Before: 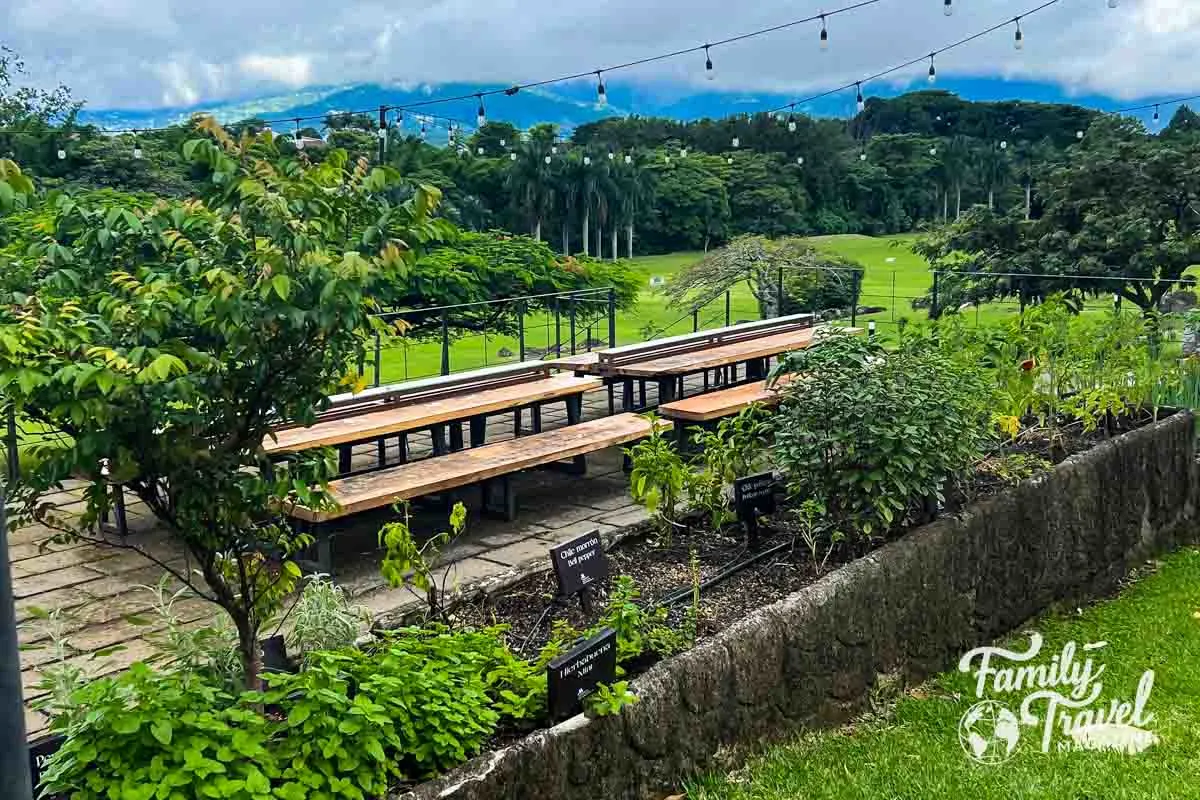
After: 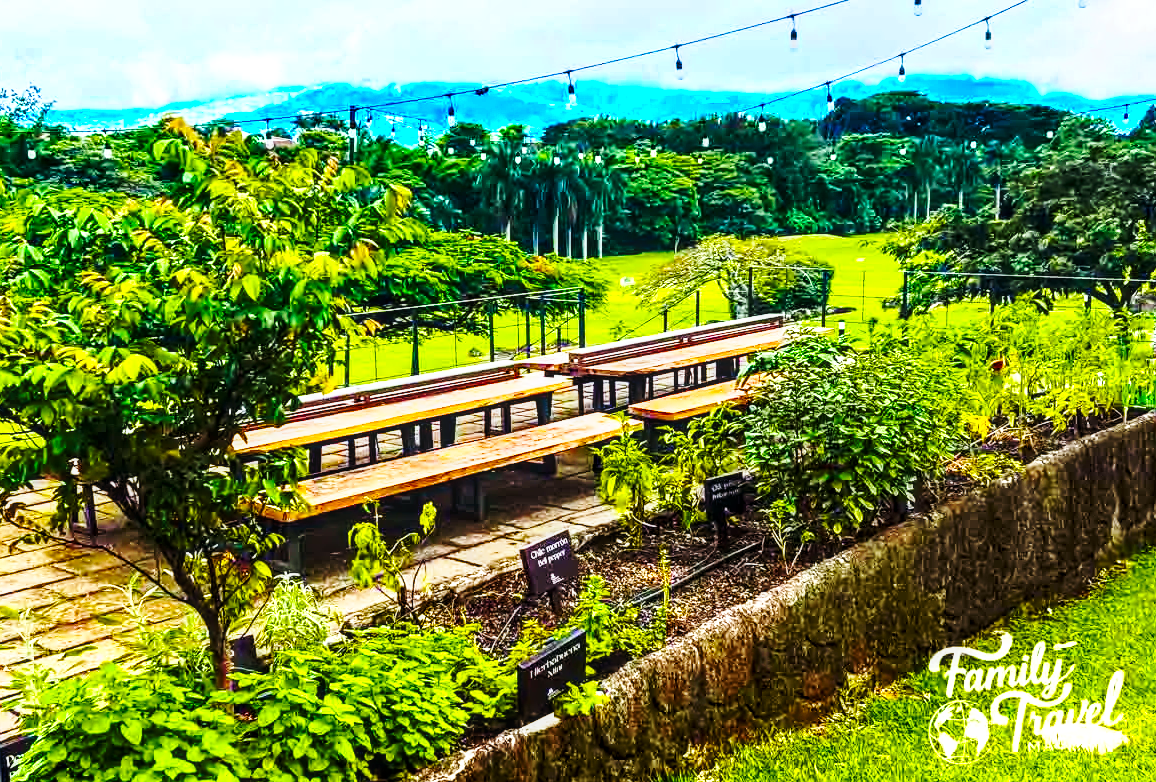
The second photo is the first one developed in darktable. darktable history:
color zones: curves: ch0 [(0.25, 0.5) (0.463, 0.627) (0.484, 0.637) (0.75, 0.5)]
local contrast: detail 130%
crop and rotate: left 2.536%, right 1.107%, bottom 2.246%
color balance rgb: linear chroma grading › shadows 10%, linear chroma grading › highlights 10%, linear chroma grading › global chroma 15%, linear chroma grading › mid-tones 15%, perceptual saturation grading › global saturation 40%, perceptual saturation grading › highlights -25%, perceptual saturation grading › mid-tones 35%, perceptual saturation grading › shadows 35%, perceptual brilliance grading › global brilliance 11.29%, global vibrance 11.29%
contrast brightness saturation: contrast 0.15, brightness 0.05
base curve: curves: ch0 [(0, 0) (0.036, 0.037) (0.121, 0.228) (0.46, 0.76) (0.859, 0.983) (1, 1)], preserve colors none
rgb levels: mode RGB, independent channels, levels [[0, 0.5, 1], [0, 0.521, 1], [0, 0.536, 1]]
